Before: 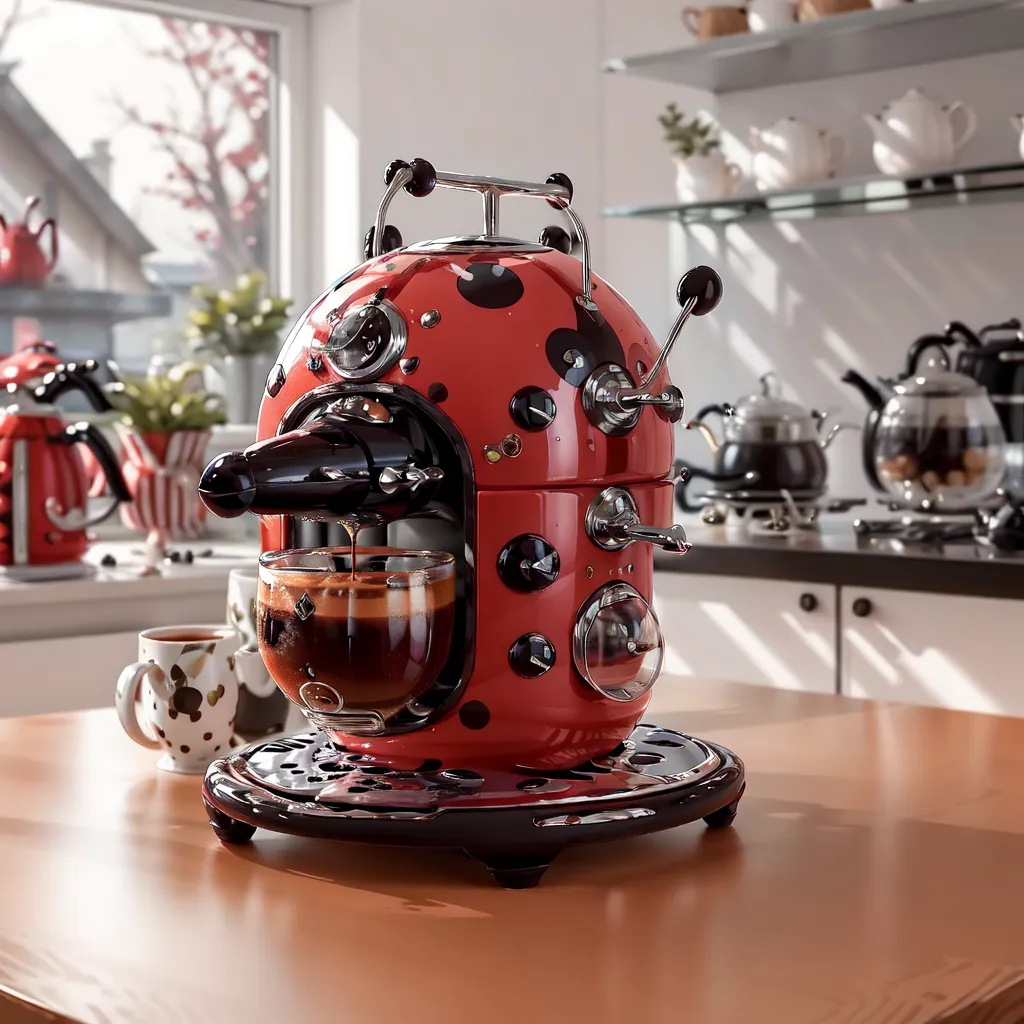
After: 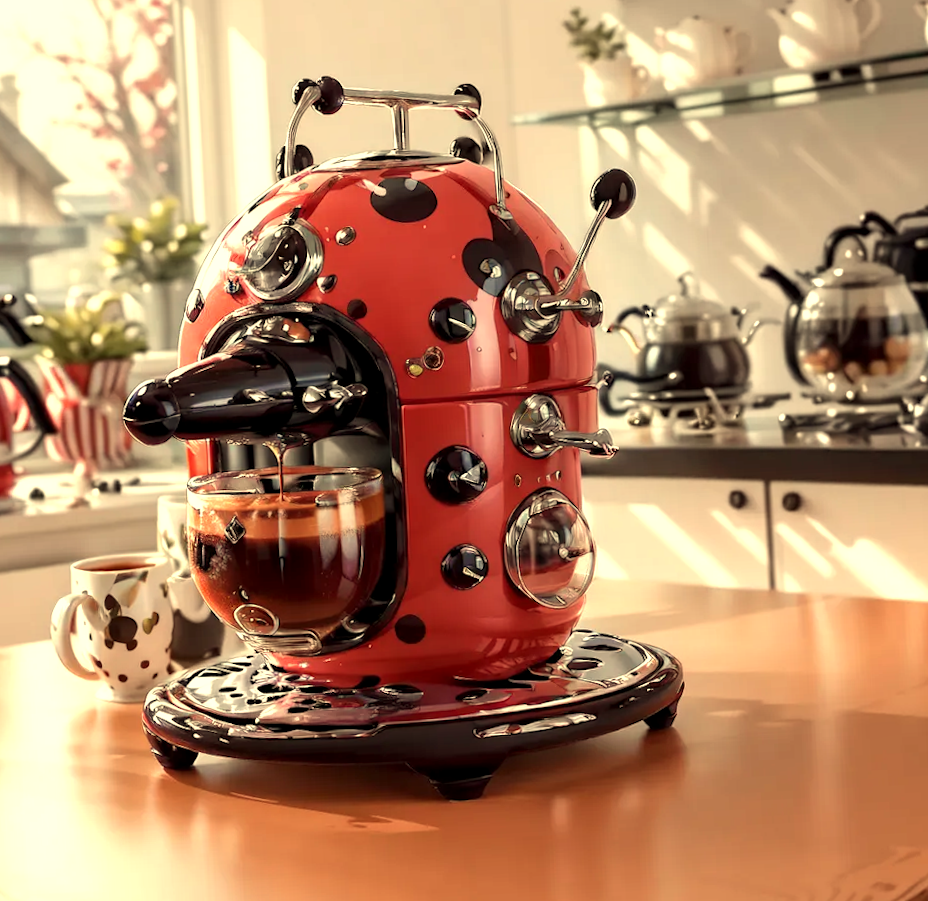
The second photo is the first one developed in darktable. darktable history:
exposure: black level correction 0, exposure 0.5 EV, compensate highlight preservation false
crop and rotate: angle 1.96°, left 5.673%, top 5.673%
local contrast: highlights 100%, shadows 100%, detail 120%, midtone range 0.2
rotate and perspective: rotation -1°, crop left 0.011, crop right 0.989, crop top 0.025, crop bottom 0.975
white balance: red 1.08, blue 0.791
